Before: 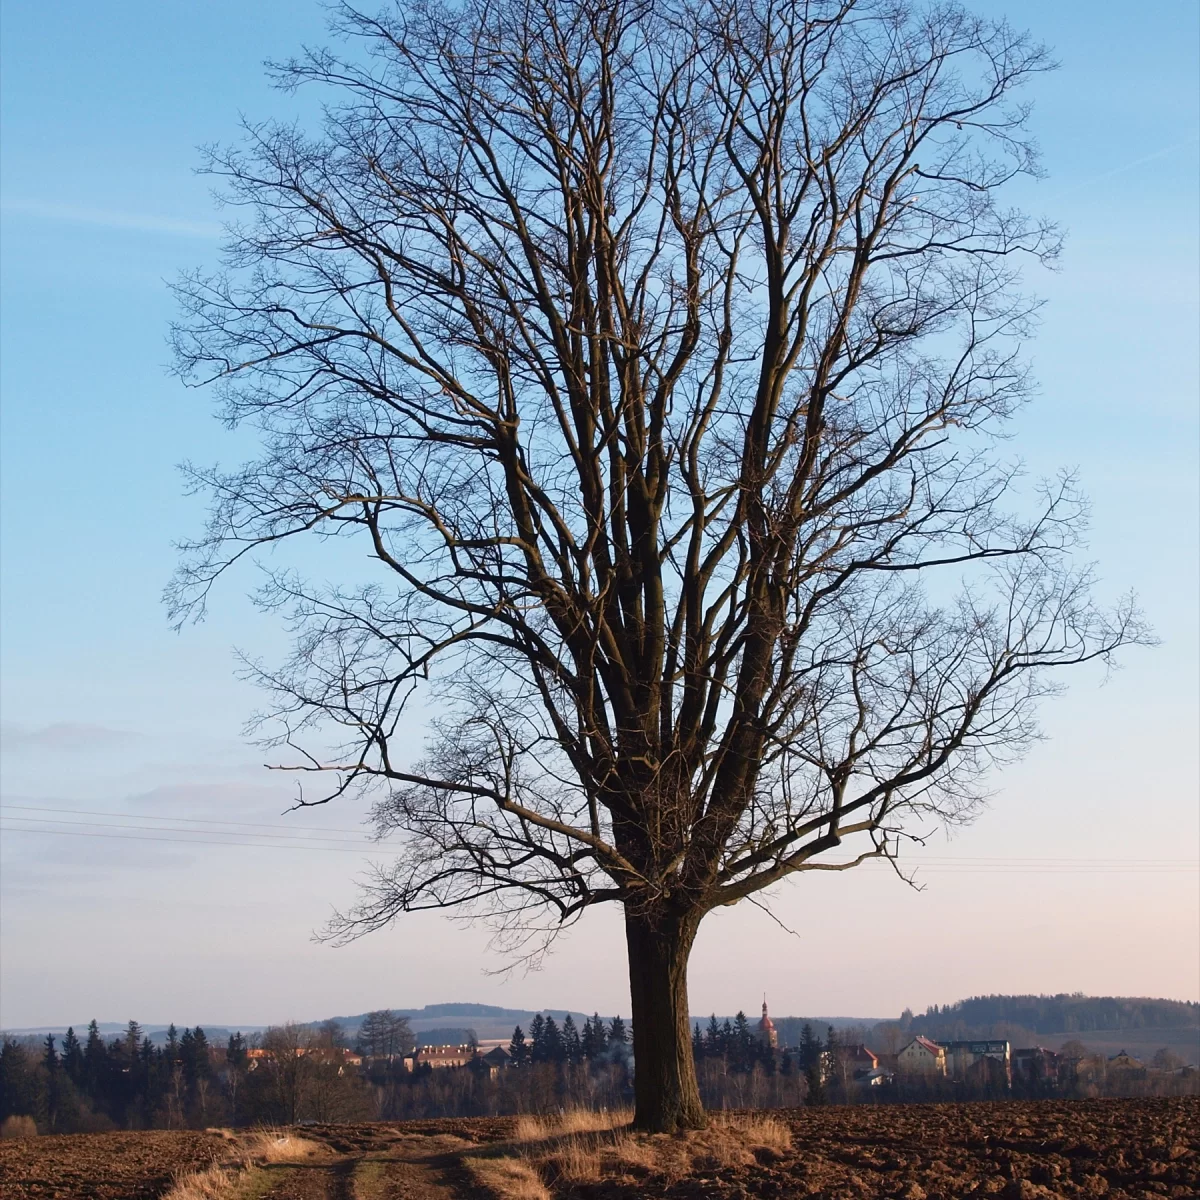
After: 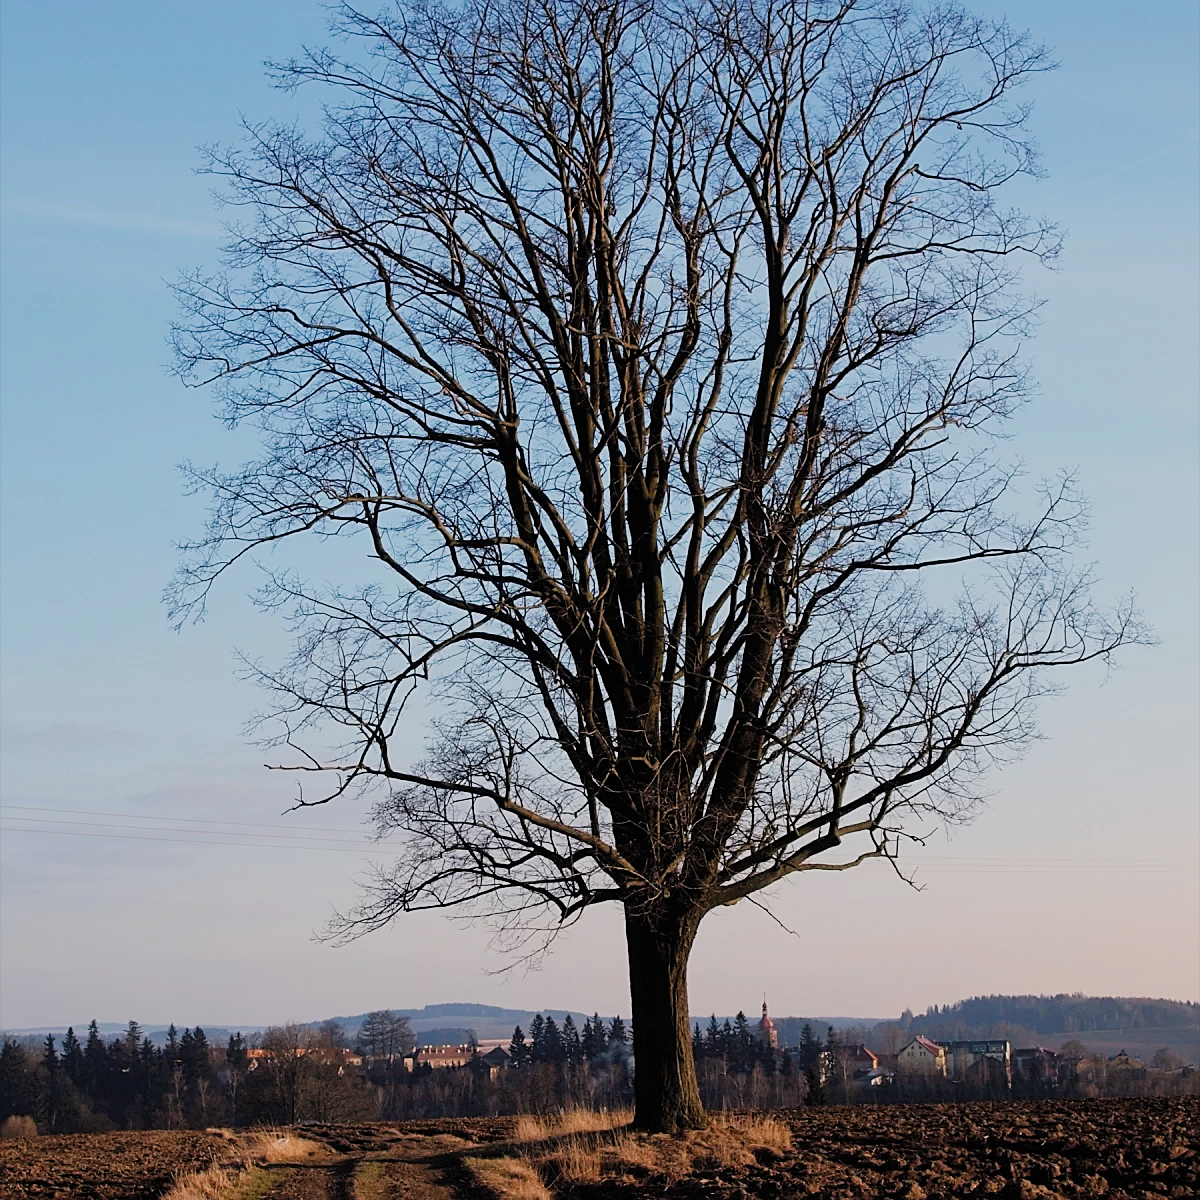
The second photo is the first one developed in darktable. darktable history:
filmic rgb: black relative exposure -7.65 EV, white relative exposure 4.56 EV, hardness 3.61, color science v4 (2020), contrast in shadows soft, contrast in highlights soft
sharpen: on, module defaults
color balance rgb: perceptual saturation grading › global saturation 15.925%
